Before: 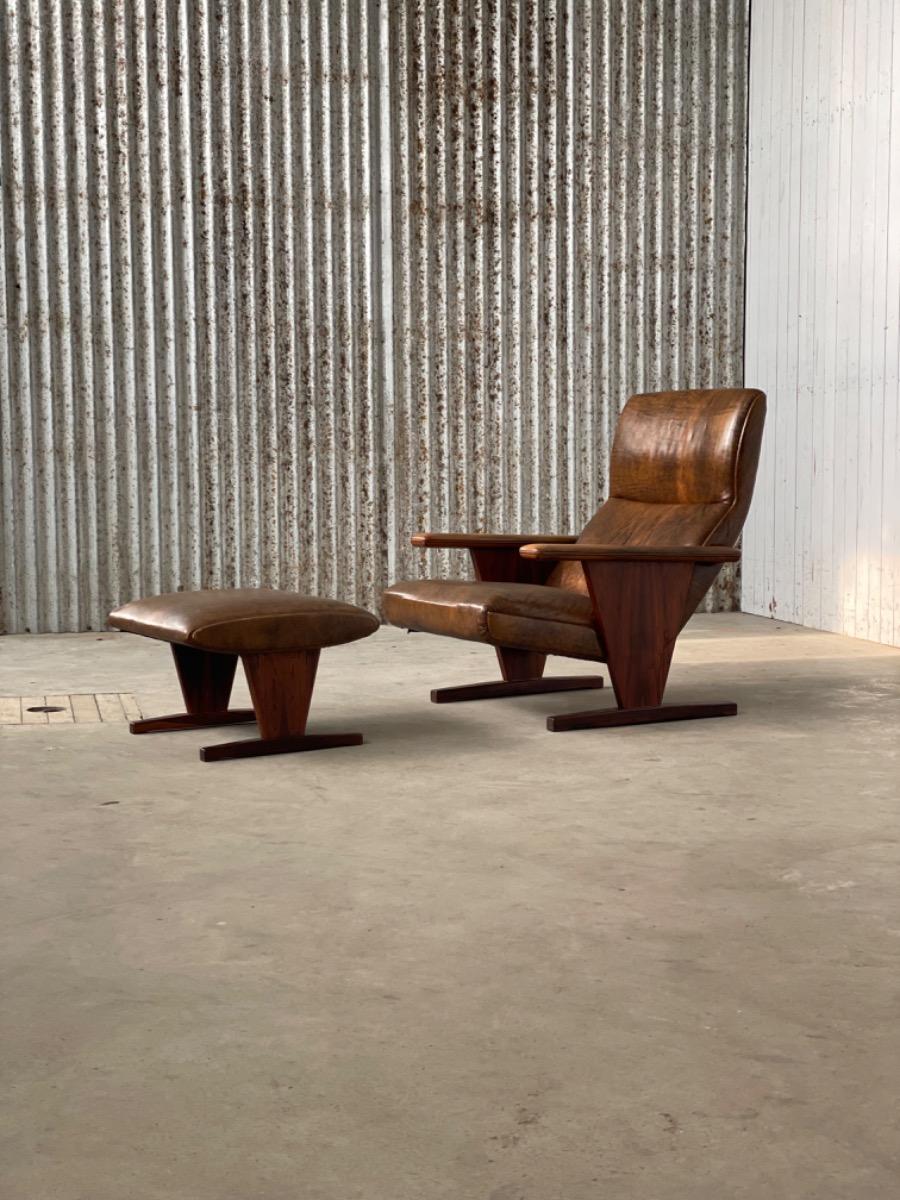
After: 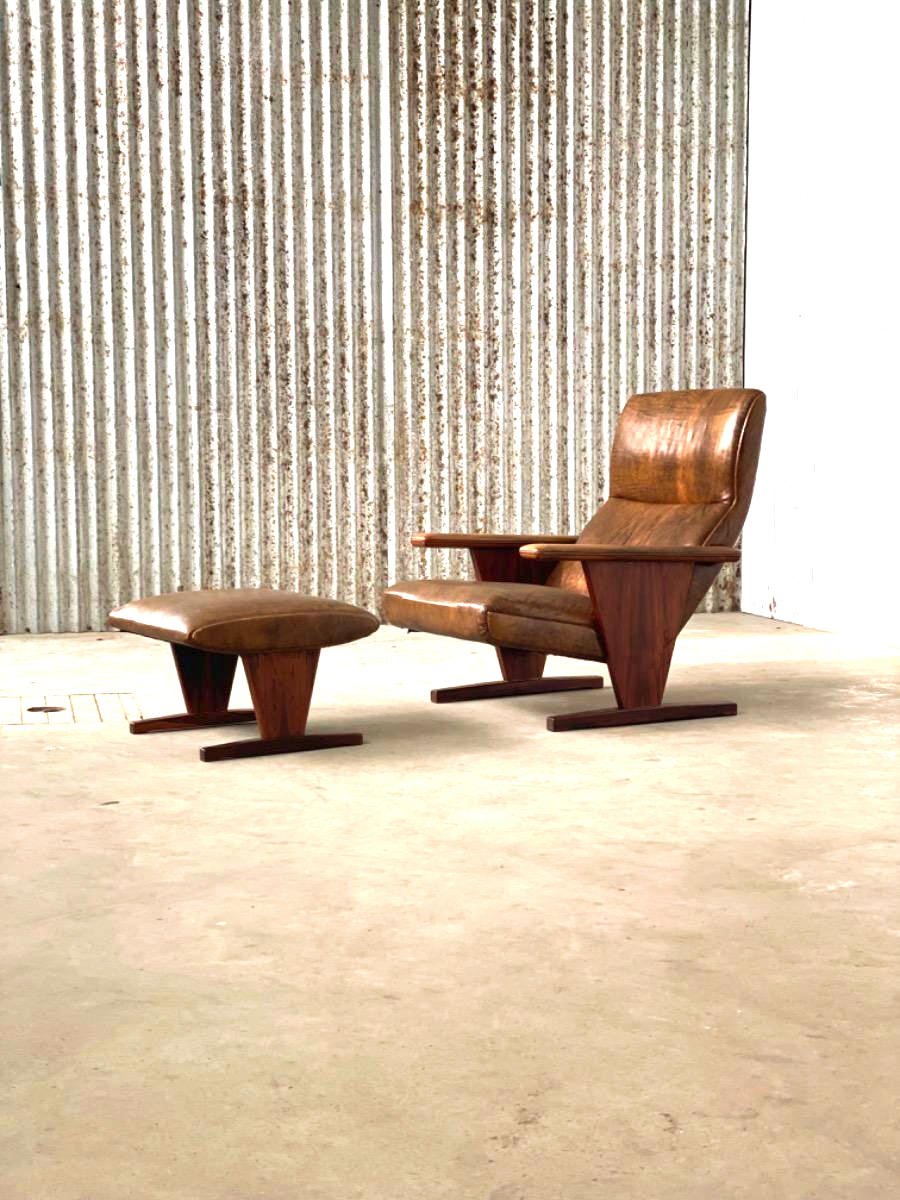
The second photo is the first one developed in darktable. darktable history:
velvia: strength 27.64%
exposure: black level correction 0, exposure 1.199 EV, compensate exposure bias true, compensate highlight preservation false
